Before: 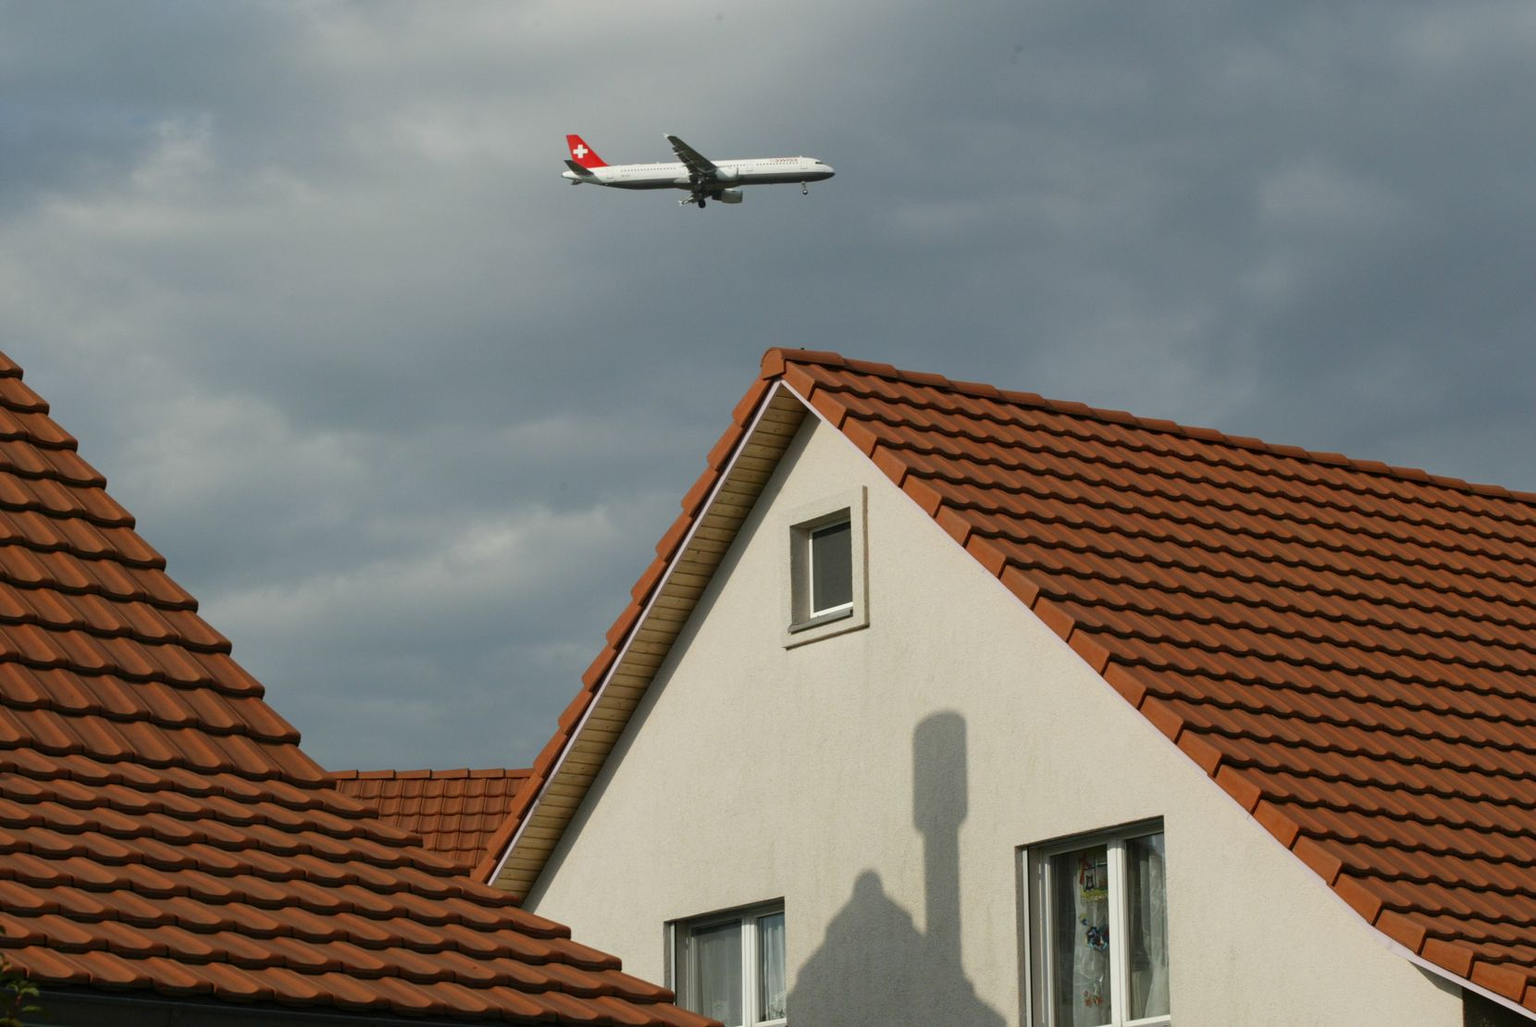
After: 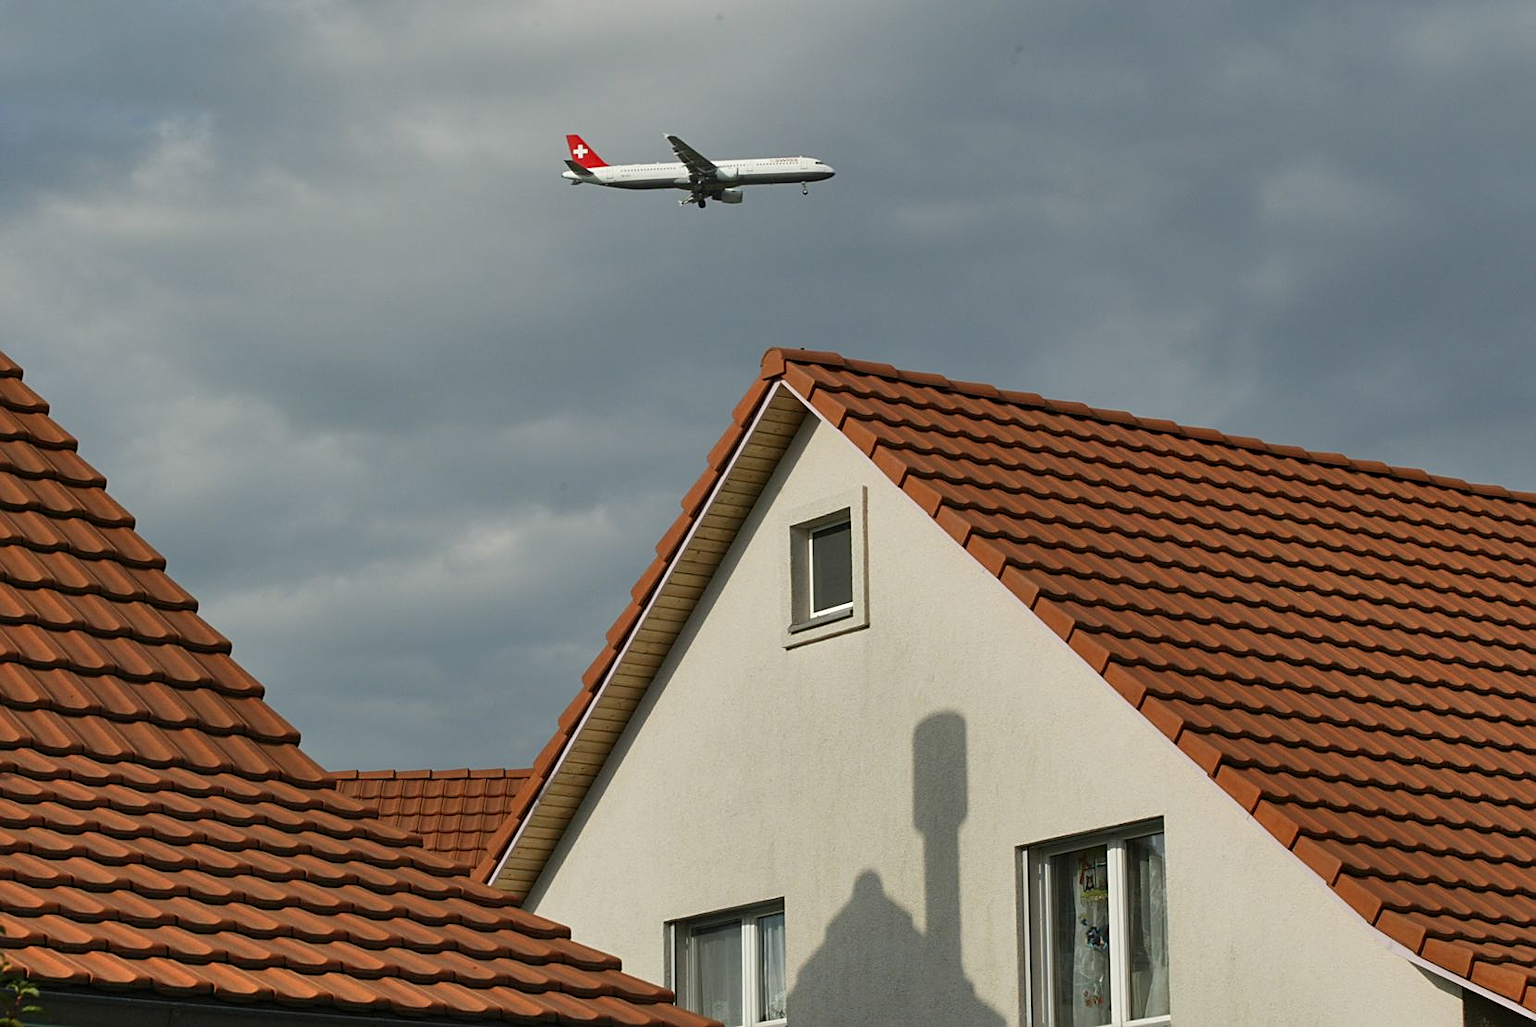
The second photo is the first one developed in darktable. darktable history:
sharpen: on, module defaults
shadows and highlights: white point adjustment 0.832, soften with gaussian
